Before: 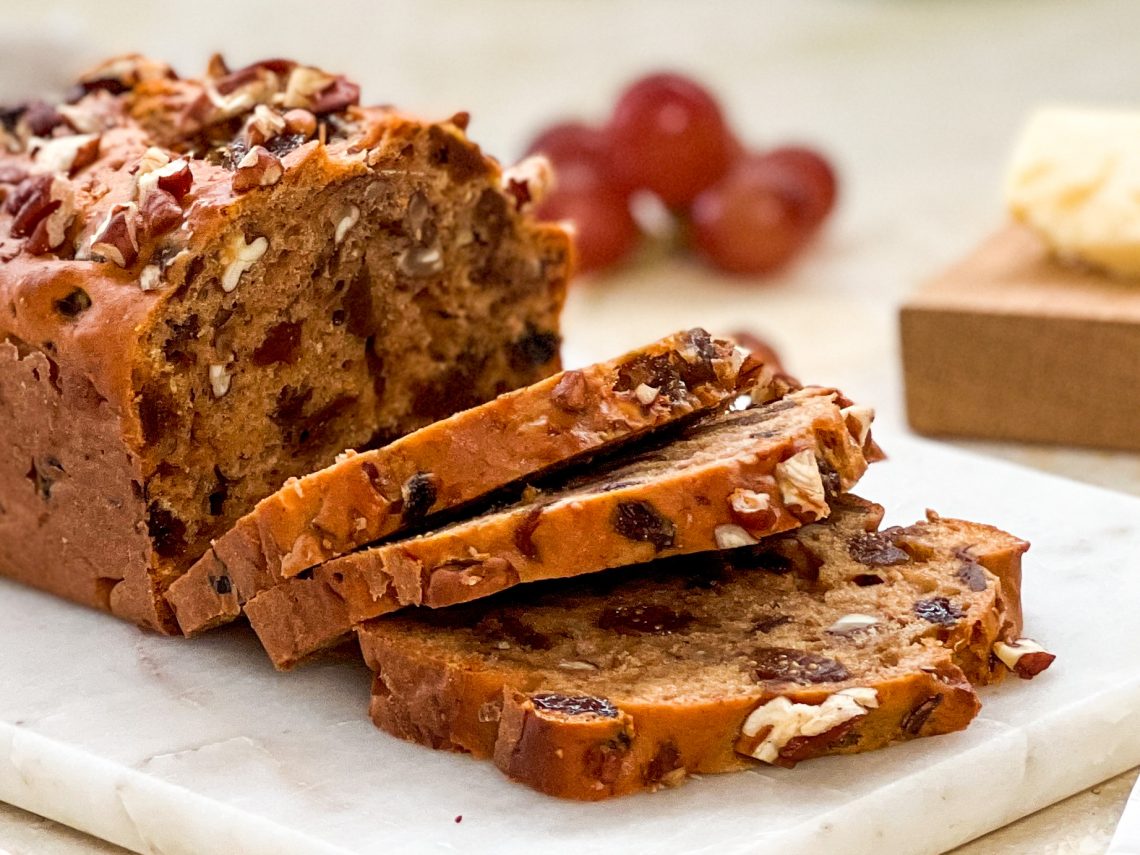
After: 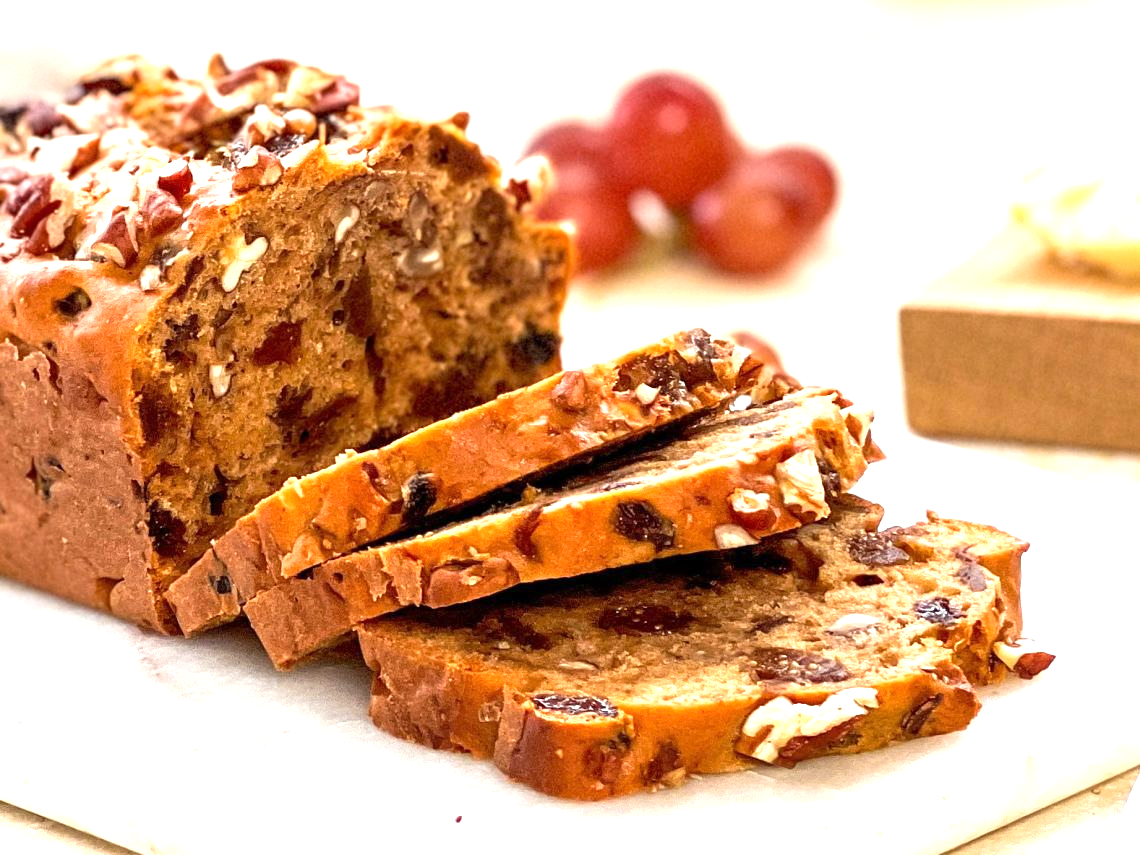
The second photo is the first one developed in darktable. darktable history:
exposure: exposure 1.093 EV, compensate highlight preservation false
